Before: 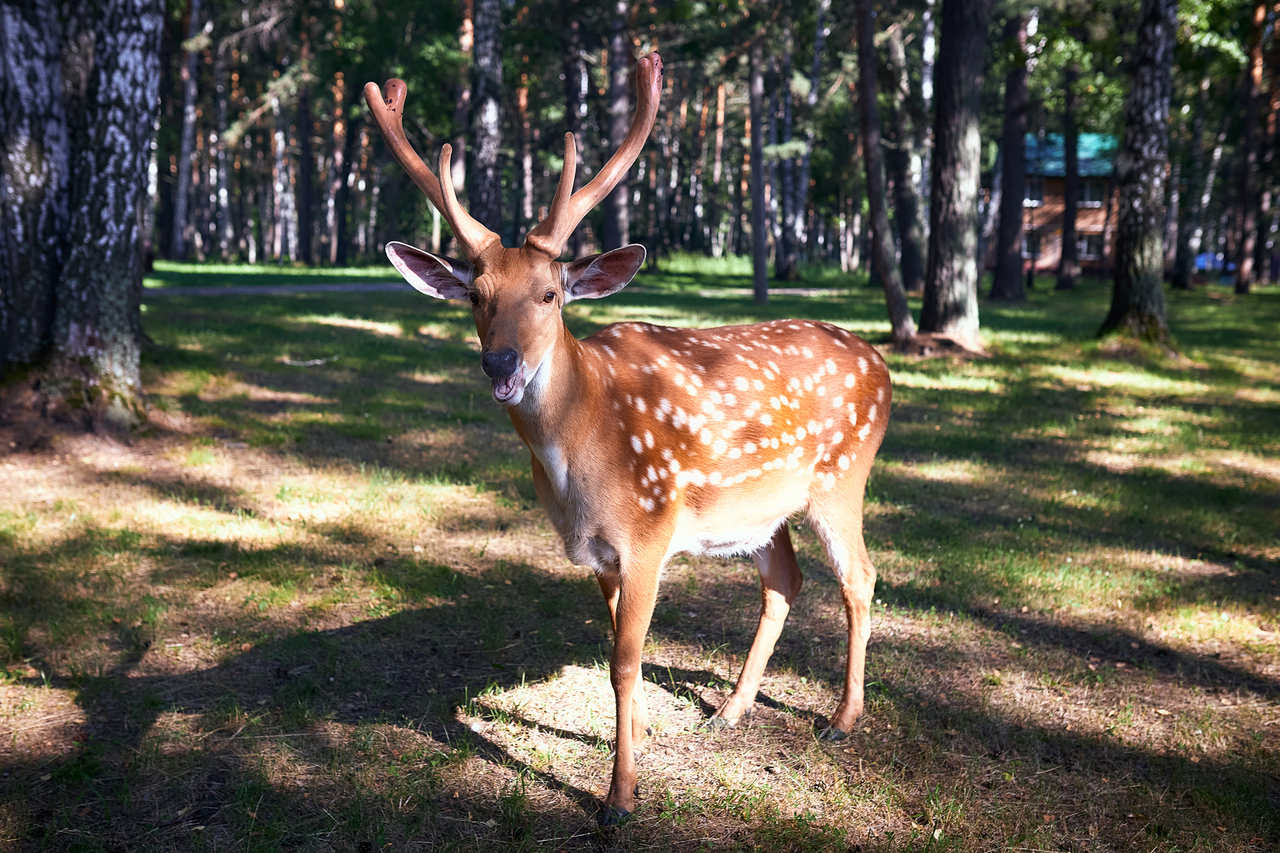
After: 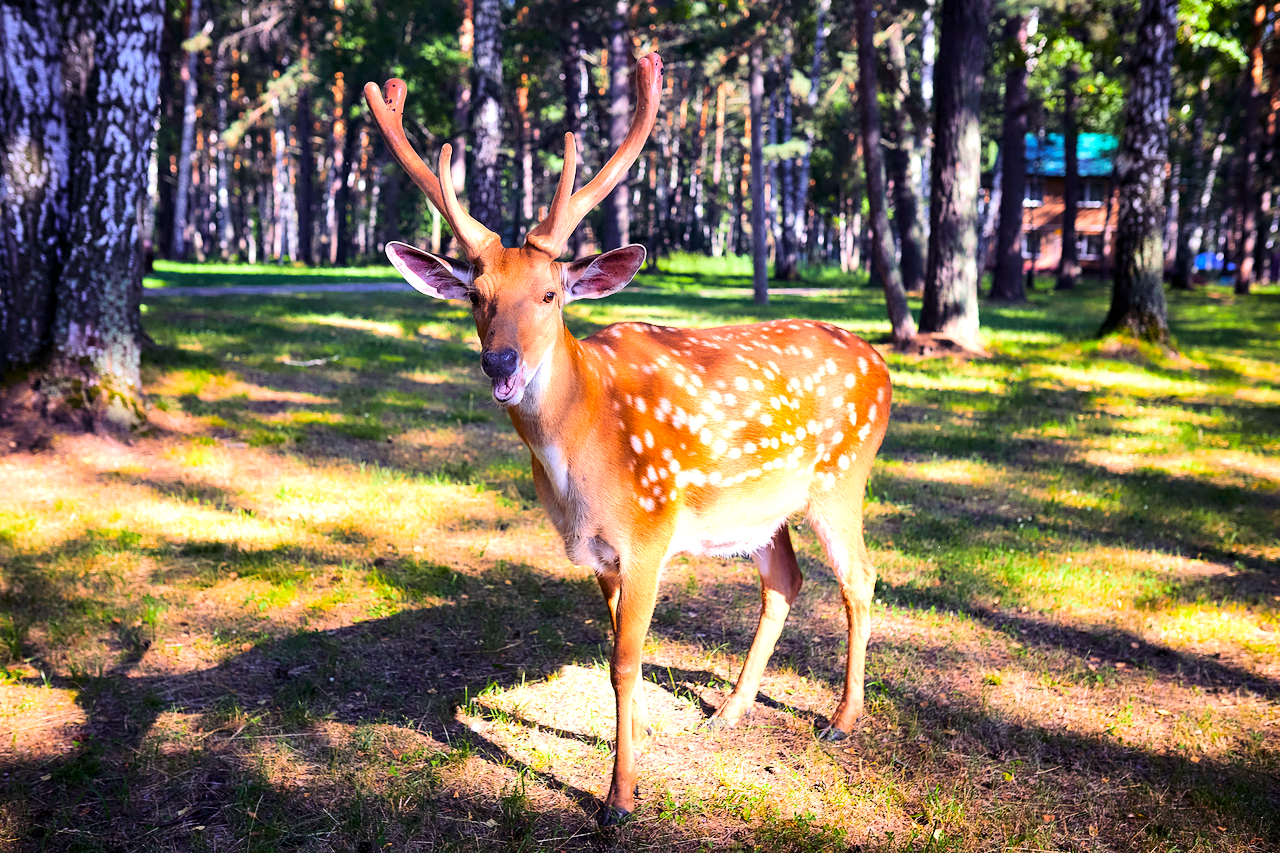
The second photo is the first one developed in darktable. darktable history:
tone equalizer: -7 EV 0.151 EV, -6 EV 0.576 EV, -5 EV 1.17 EV, -4 EV 1.3 EV, -3 EV 1.18 EV, -2 EV 0.6 EV, -1 EV 0.165 EV, edges refinement/feathering 500, mask exposure compensation -1.57 EV, preserve details no
color balance rgb: shadows lift › luminance 0.263%, shadows lift › chroma 6.716%, shadows lift › hue 299.38°, highlights gain › luminance 7.259%, highlights gain › chroma 0.89%, highlights gain › hue 48.57°, linear chroma grading › global chroma 8.83%, perceptual saturation grading › global saturation 25.083%, global vibrance 20%
levels: levels [0.016, 0.5, 0.996]
